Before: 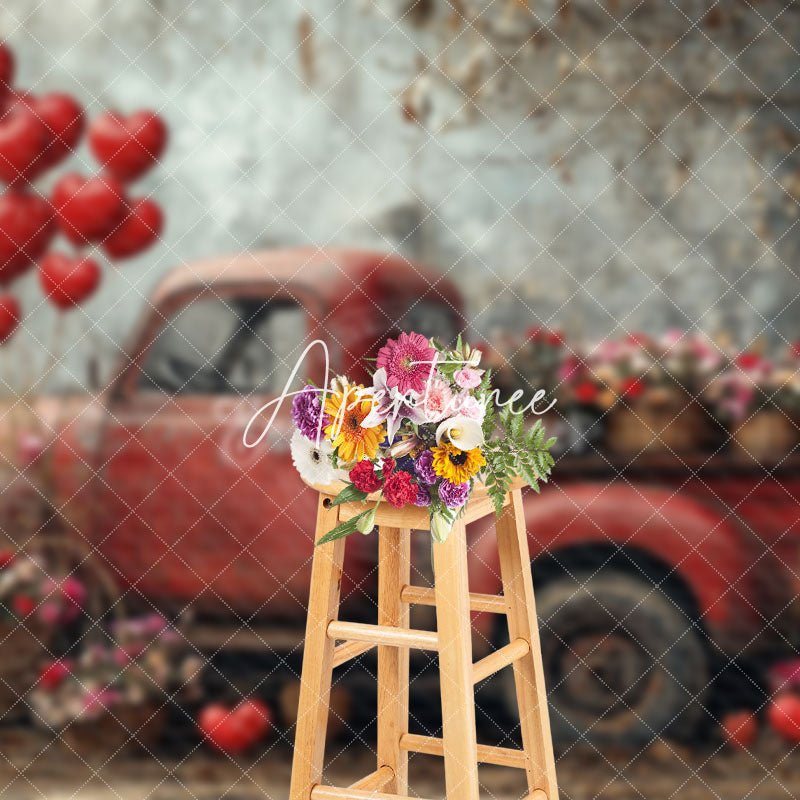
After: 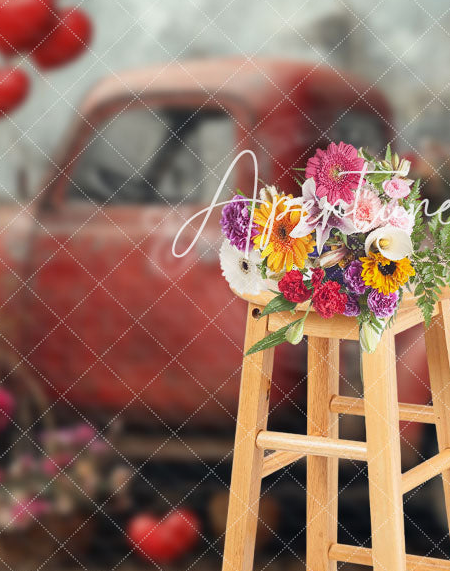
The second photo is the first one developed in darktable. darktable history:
crop: left 8.966%, top 23.852%, right 34.699%, bottom 4.703%
contrast equalizer: y [[0.5, 0.488, 0.462, 0.461, 0.491, 0.5], [0.5 ×6], [0.5 ×6], [0 ×6], [0 ×6]]
rotate and perspective: automatic cropping off
